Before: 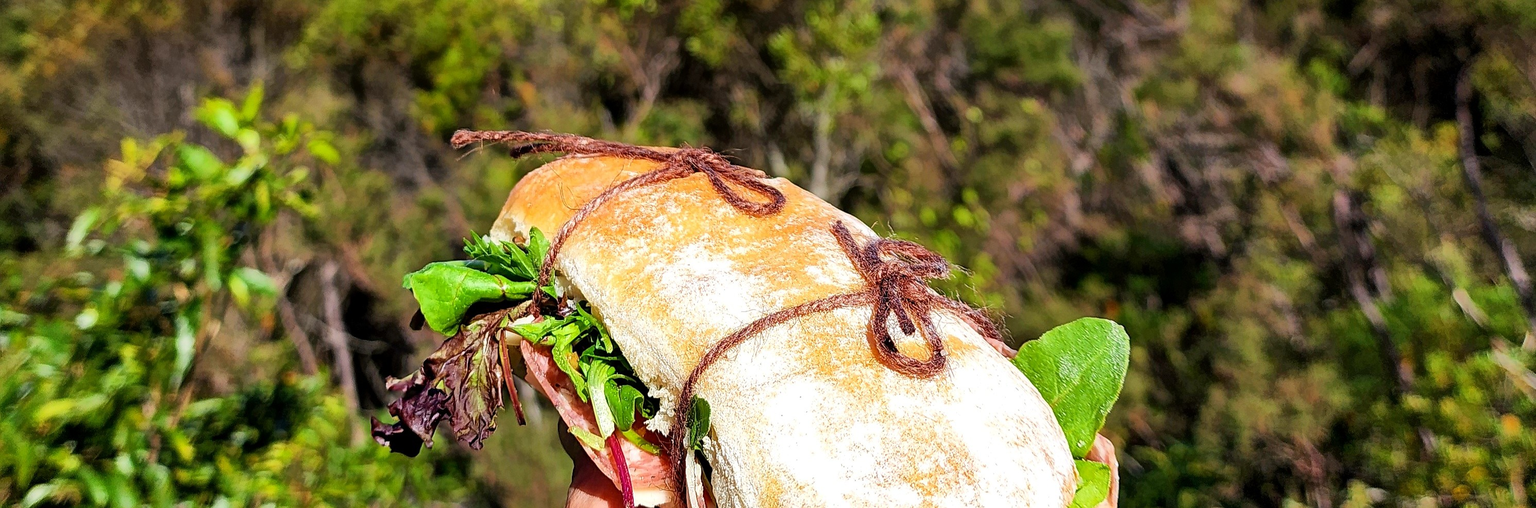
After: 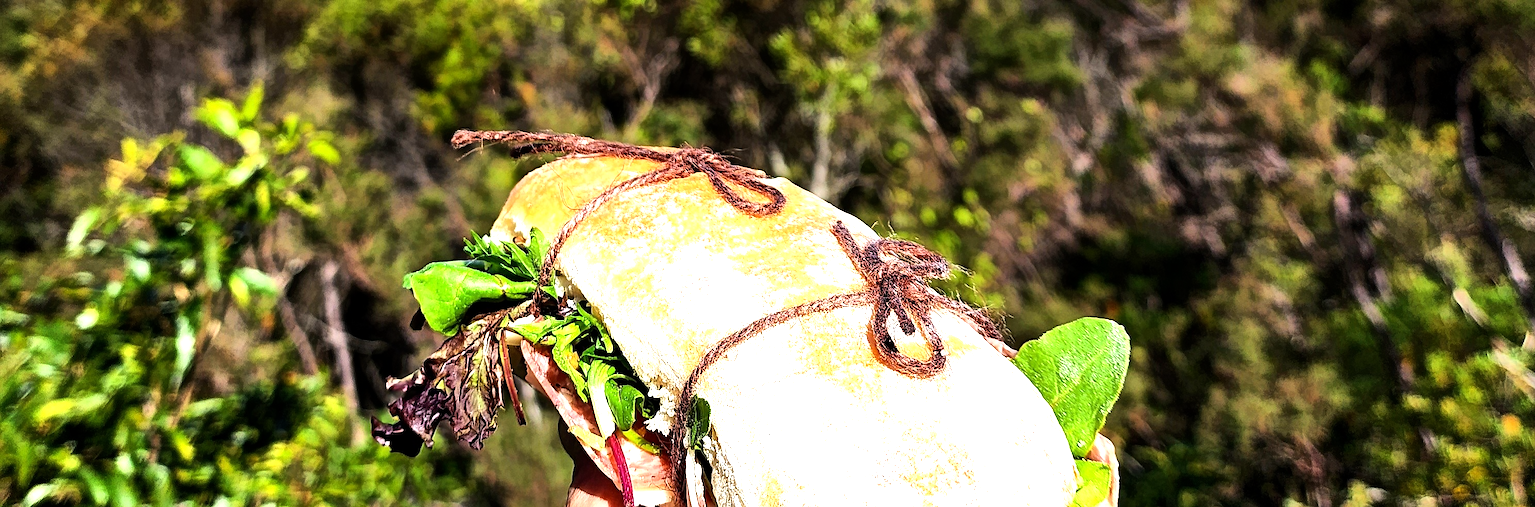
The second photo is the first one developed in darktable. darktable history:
tone equalizer: -8 EV -1.12 EV, -7 EV -1.04 EV, -6 EV -0.902 EV, -5 EV -0.567 EV, -3 EV 0.563 EV, -2 EV 0.869 EV, -1 EV 0.987 EV, +0 EV 1.06 EV, edges refinement/feathering 500, mask exposure compensation -1.57 EV, preserve details no
